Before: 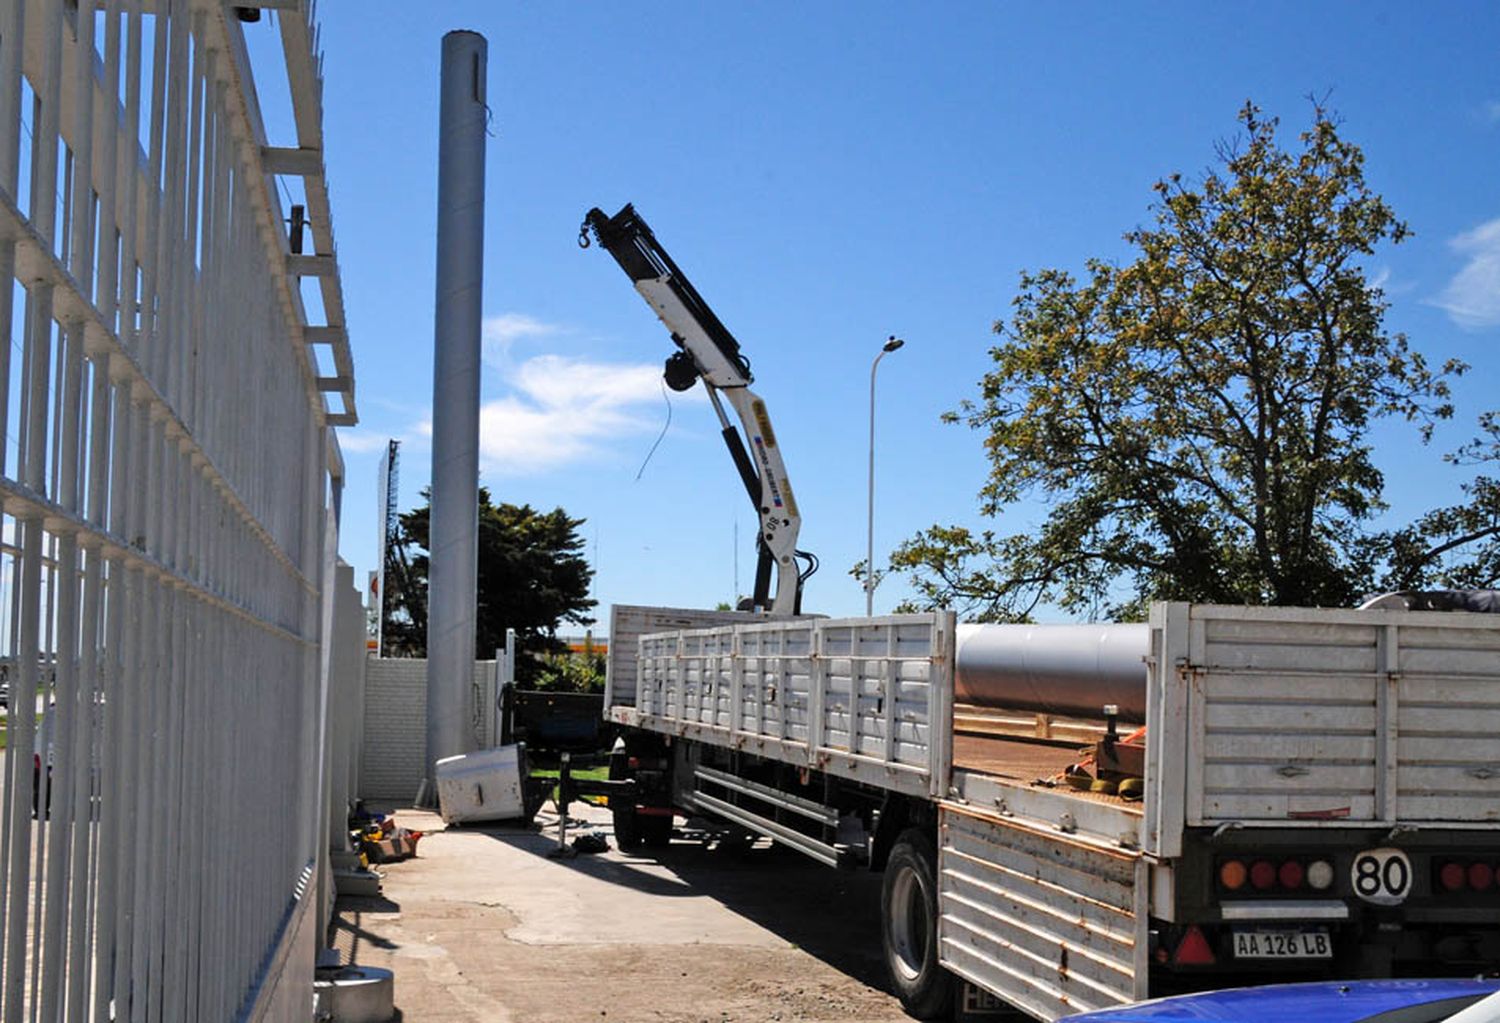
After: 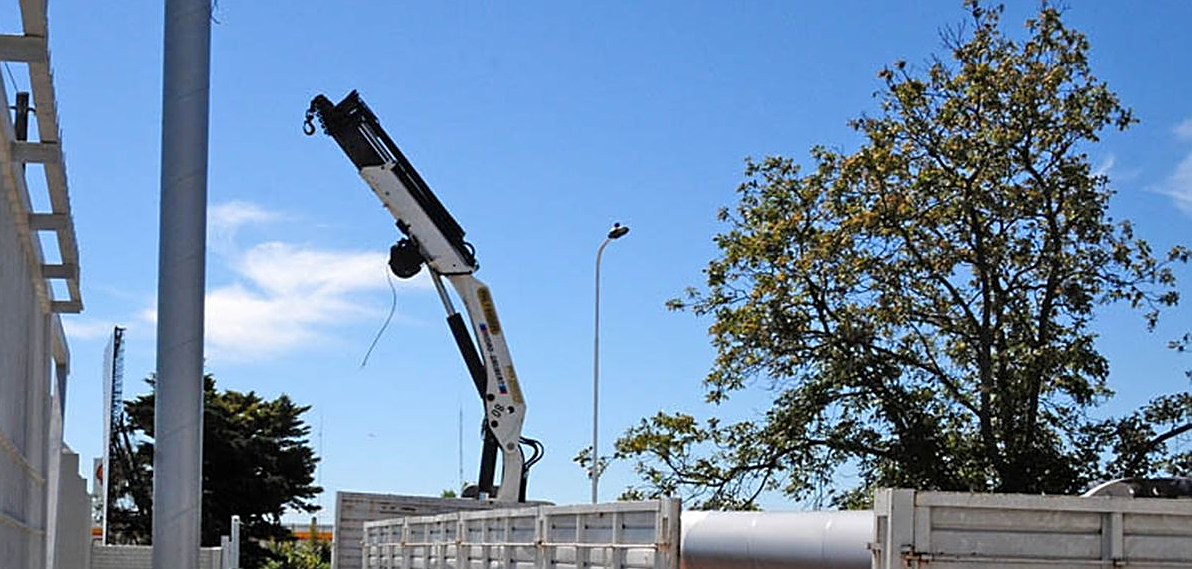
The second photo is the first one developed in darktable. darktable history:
crop: left 18.38%, top 11.092%, right 2.134%, bottom 33.217%
sharpen: on, module defaults
